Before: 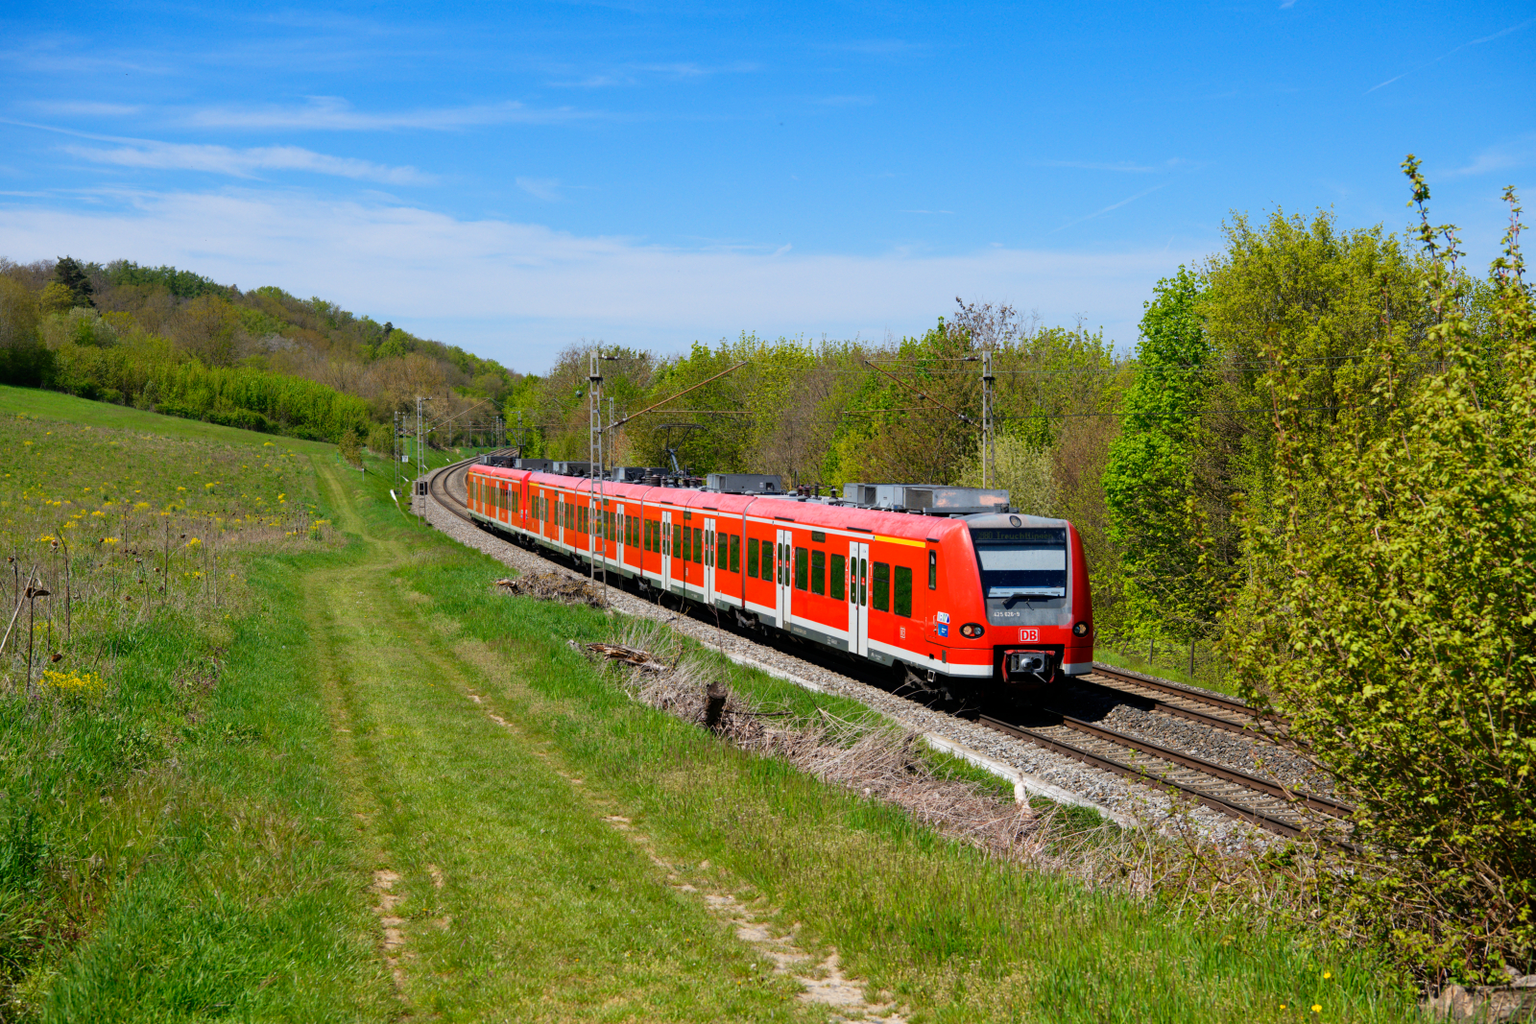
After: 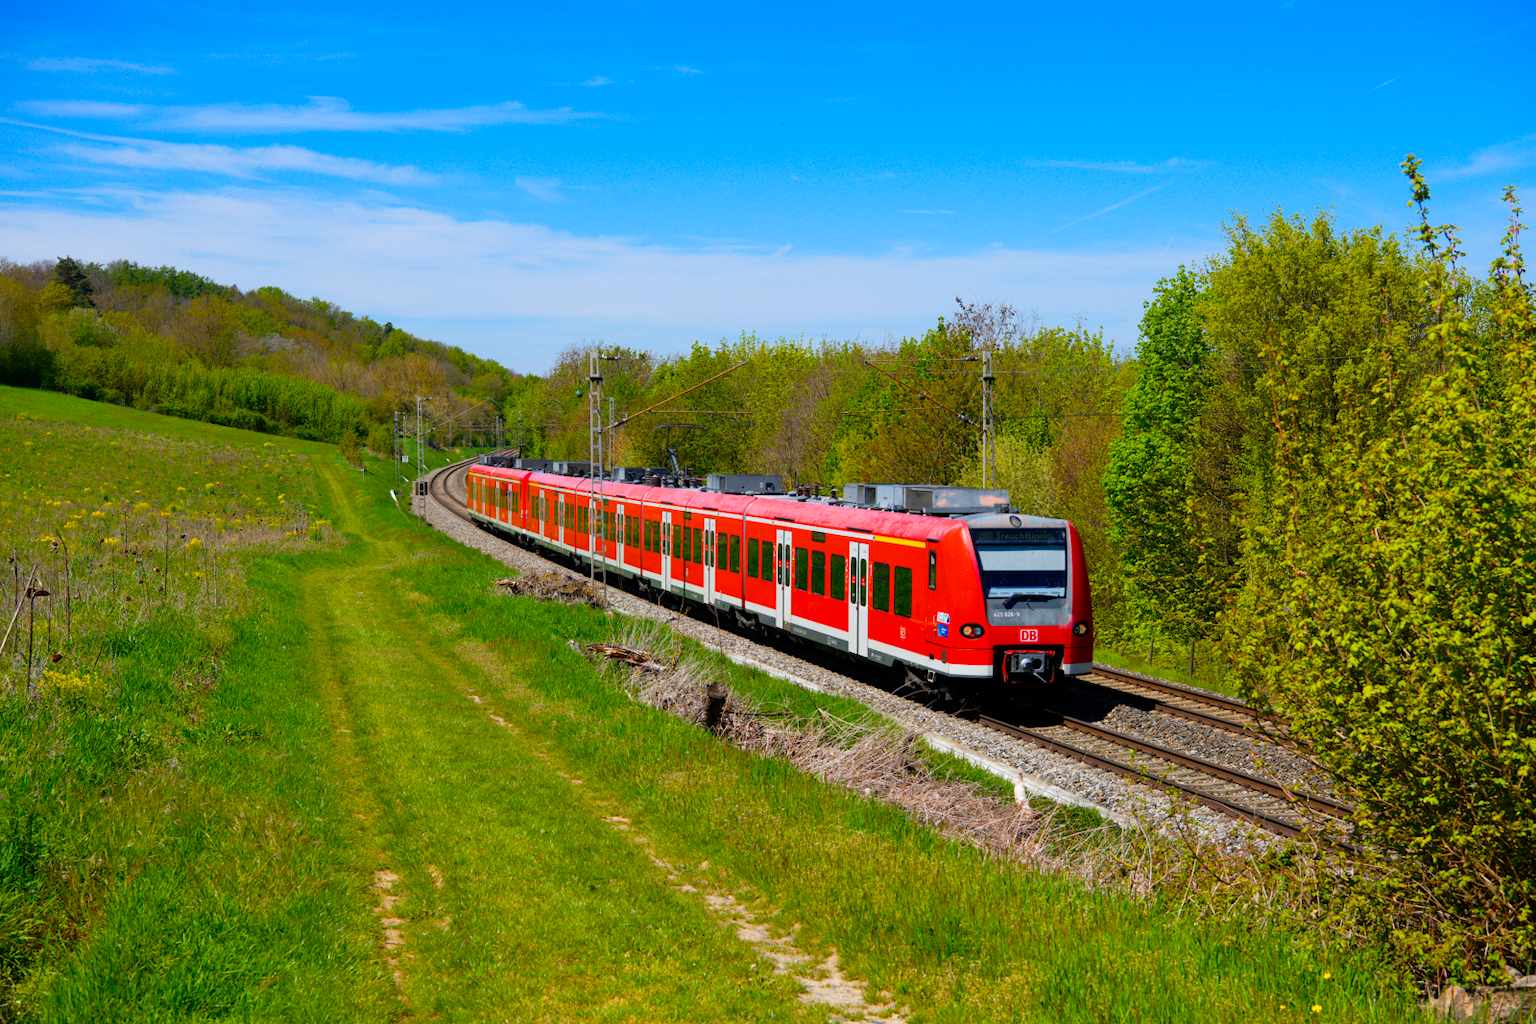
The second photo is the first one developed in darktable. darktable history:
color balance rgb: shadows lift › hue 86.38°, perceptual saturation grading › global saturation 40.047%
